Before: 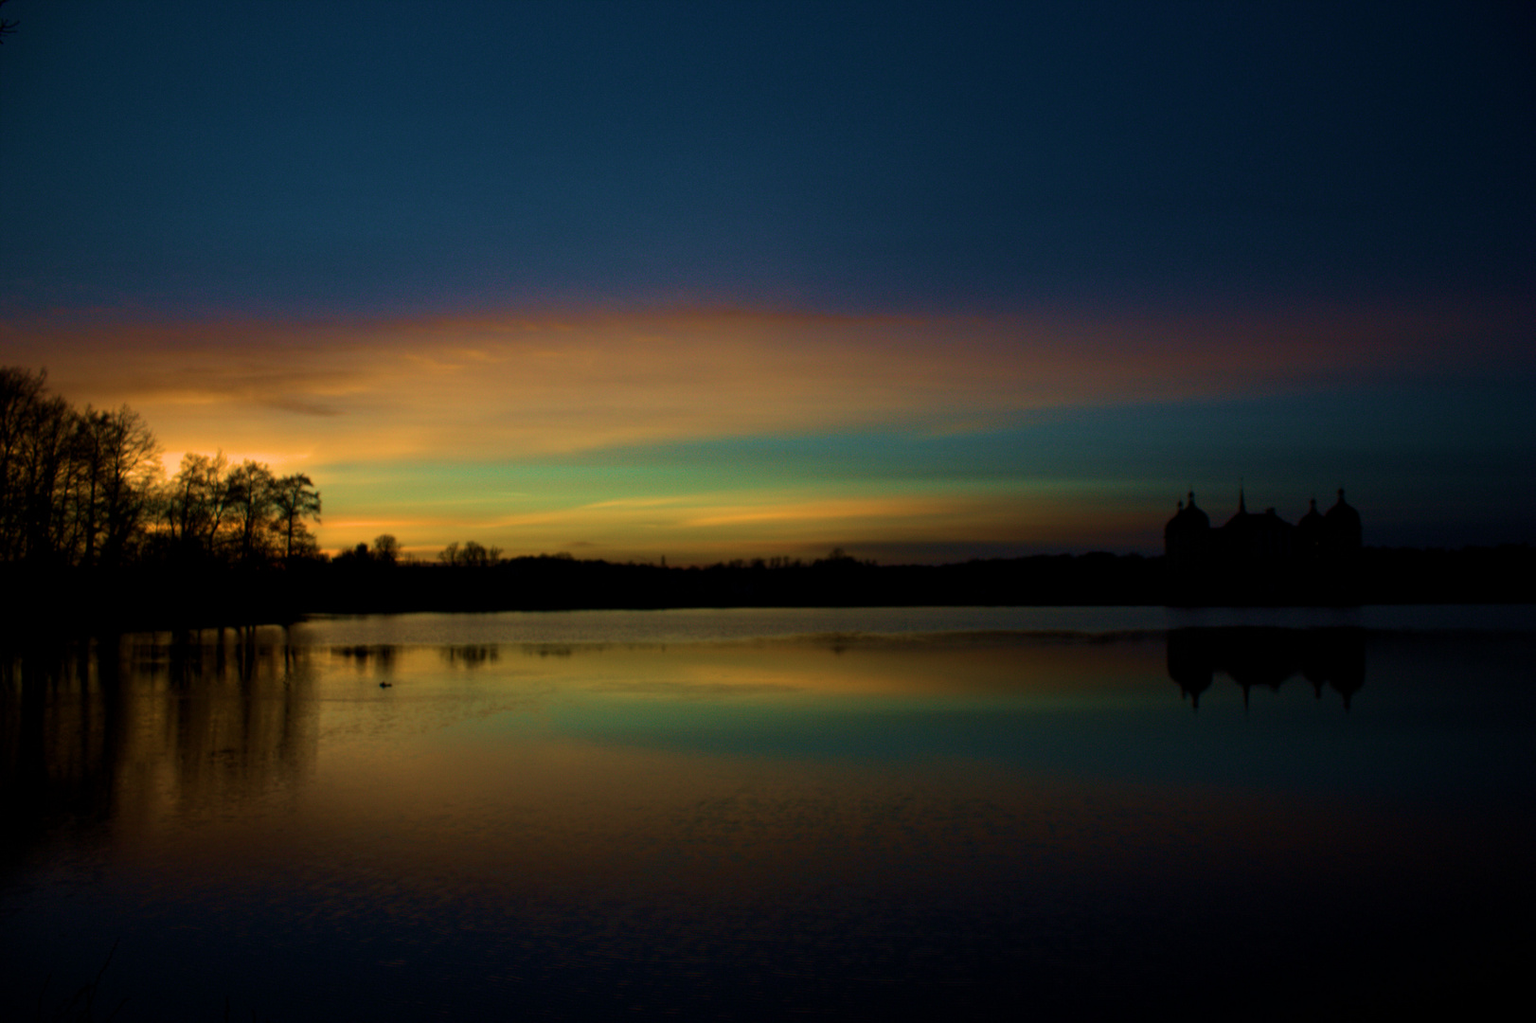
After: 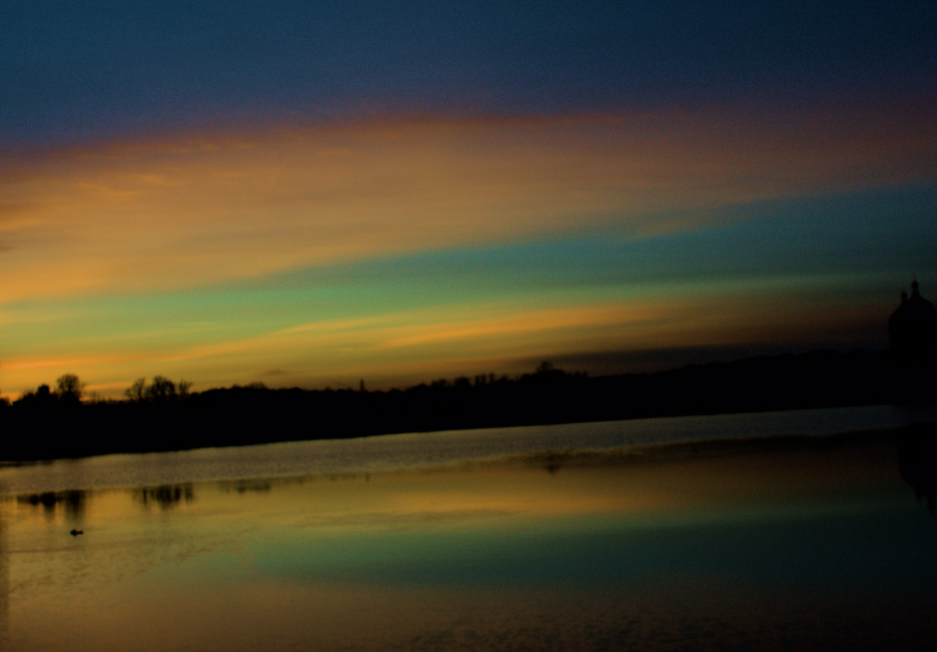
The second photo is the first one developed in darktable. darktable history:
crop and rotate: left 22.13%, top 22.054%, right 22.026%, bottom 22.102%
rotate and perspective: rotation -3.18°, automatic cropping off
filmic rgb: black relative exposure -7.65 EV, white relative exposure 4.56 EV, hardness 3.61, color science v6 (2022)
